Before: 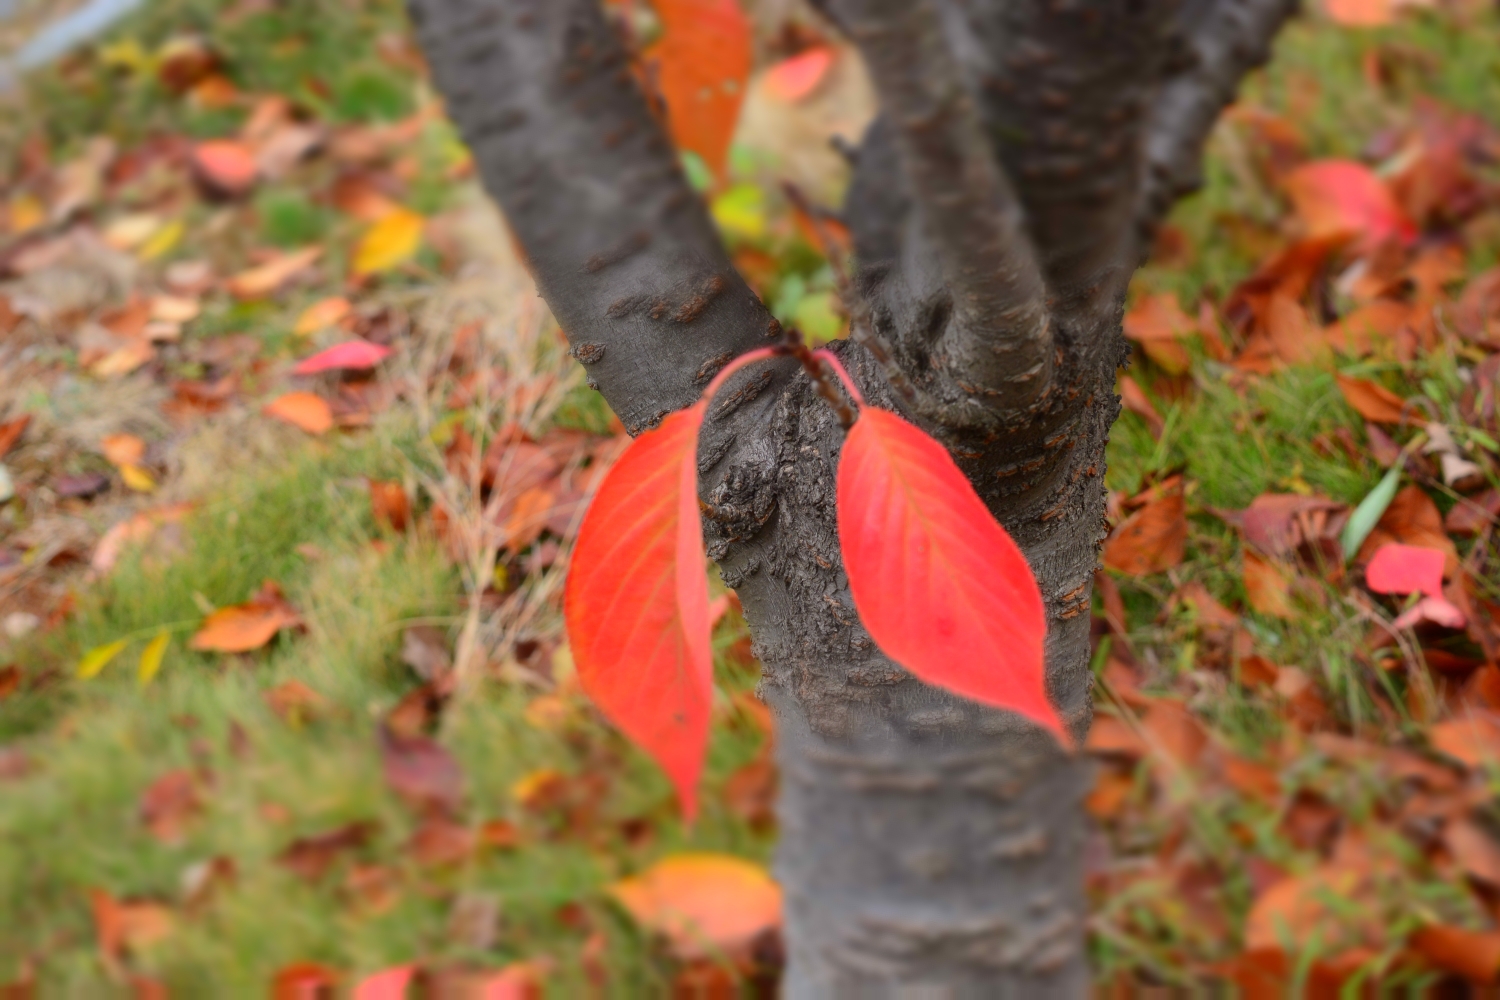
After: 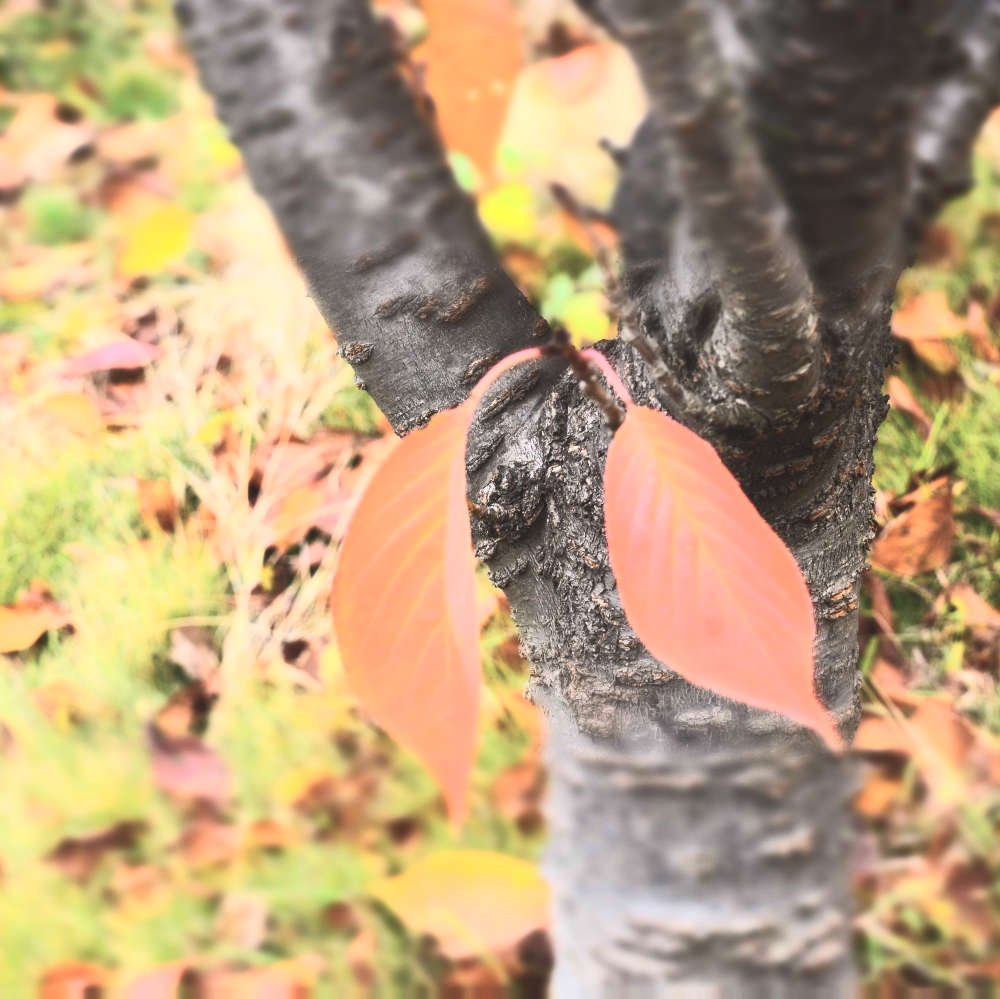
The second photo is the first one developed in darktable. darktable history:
contrast brightness saturation: contrast 0.43, brightness 0.56, saturation -0.19
crop and rotate: left 15.546%, right 17.787%
color balance rgb: global offset › luminance 0.71%, perceptual saturation grading › global saturation -11.5%, perceptual brilliance grading › highlights 17.77%, perceptual brilliance grading › mid-tones 31.71%, perceptual brilliance grading › shadows -31.01%, global vibrance 50%
